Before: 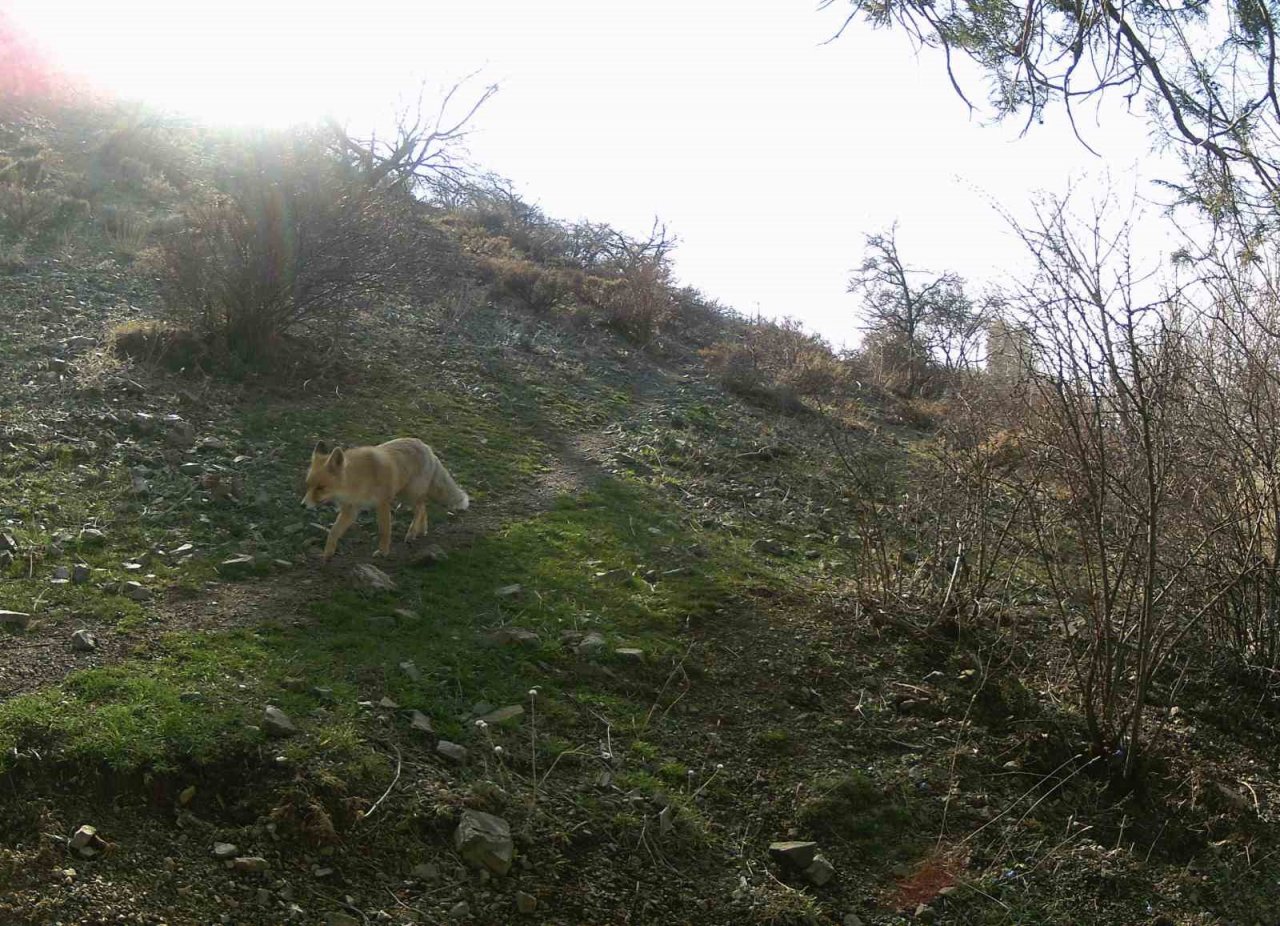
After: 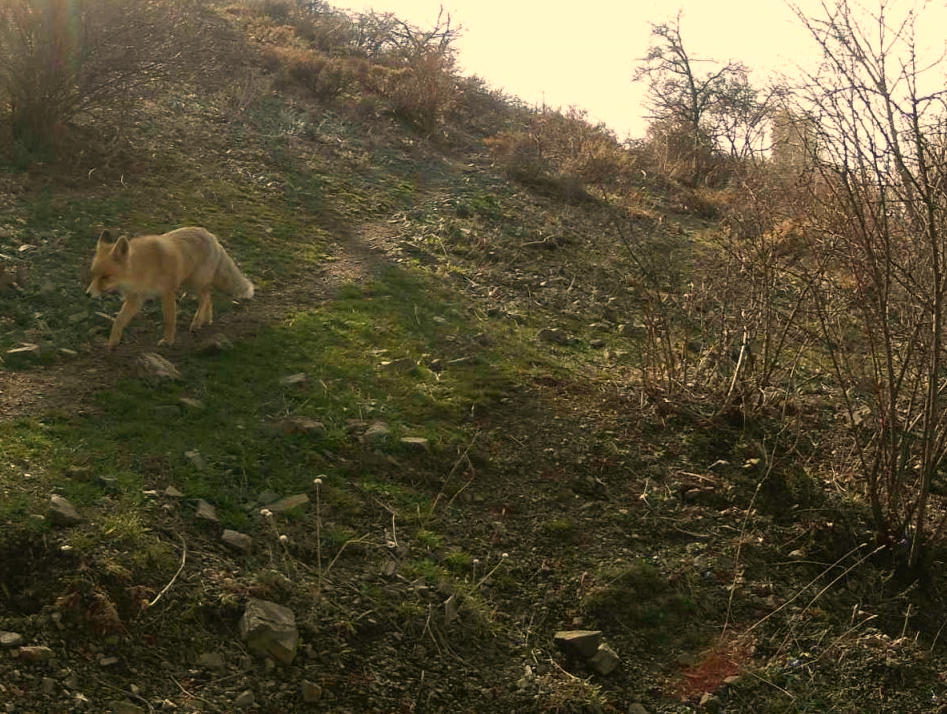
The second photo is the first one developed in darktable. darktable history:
white balance: red 1.138, green 0.996, blue 0.812
crop: left 16.871%, top 22.857%, right 9.116%
